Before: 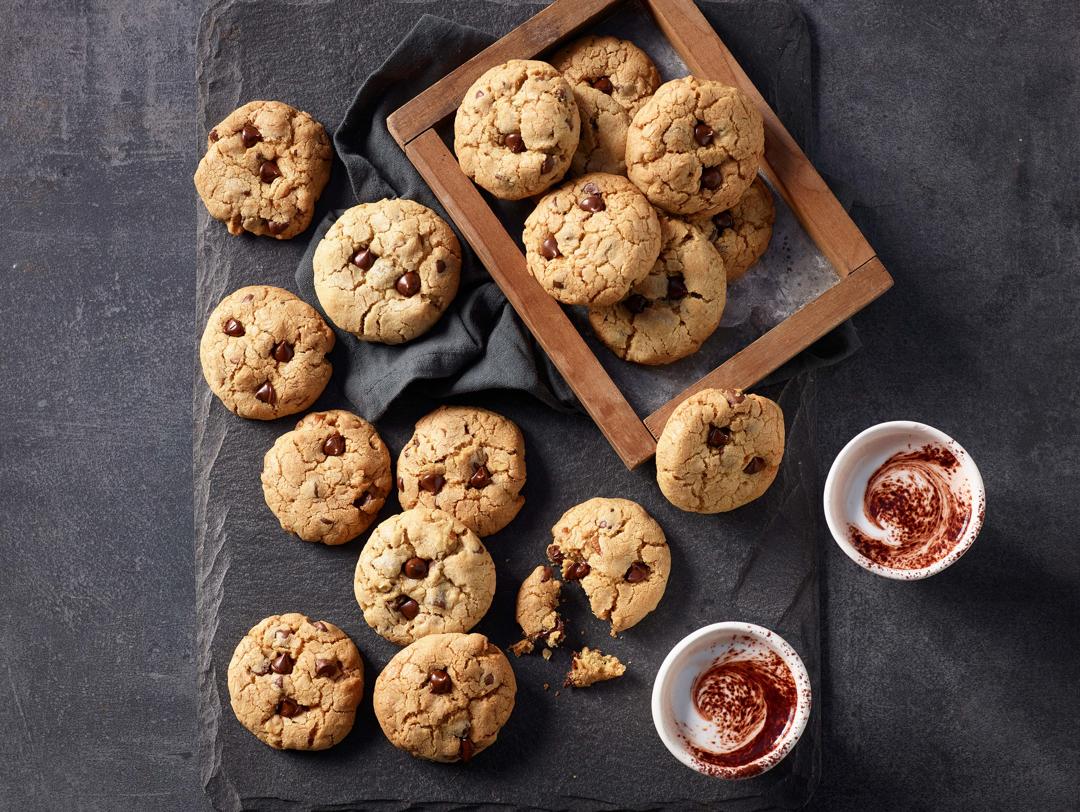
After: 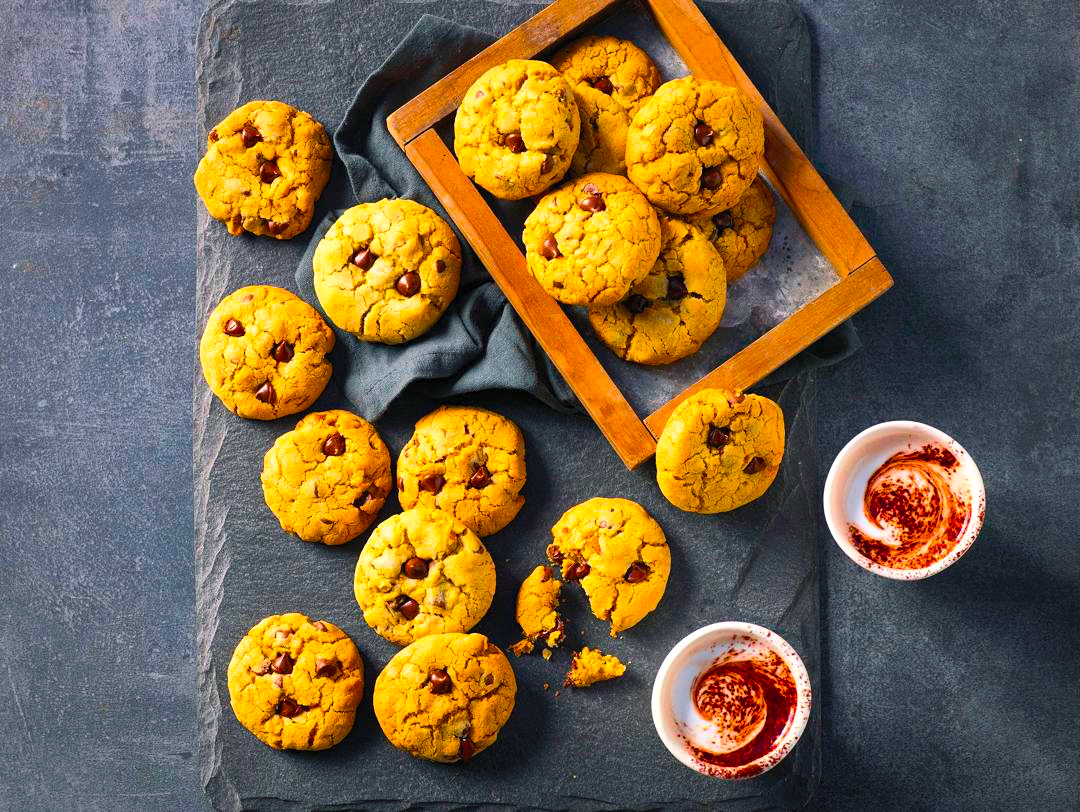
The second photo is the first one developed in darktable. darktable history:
color balance rgb: shadows lift › chroma 2.885%, shadows lift › hue 193.6°, linear chroma grading › global chroma 3.614%, perceptual saturation grading › global saturation 75.955%, perceptual saturation grading › shadows -29.647%
exposure: exposure 0.077 EV, compensate exposure bias true, compensate highlight preservation false
contrast brightness saturation: contrast 0.241, brightness 0.264, saturation 0.383
shadows and highlights: shadows 9.14, white point adjustment 0.86, highlights -39.64
